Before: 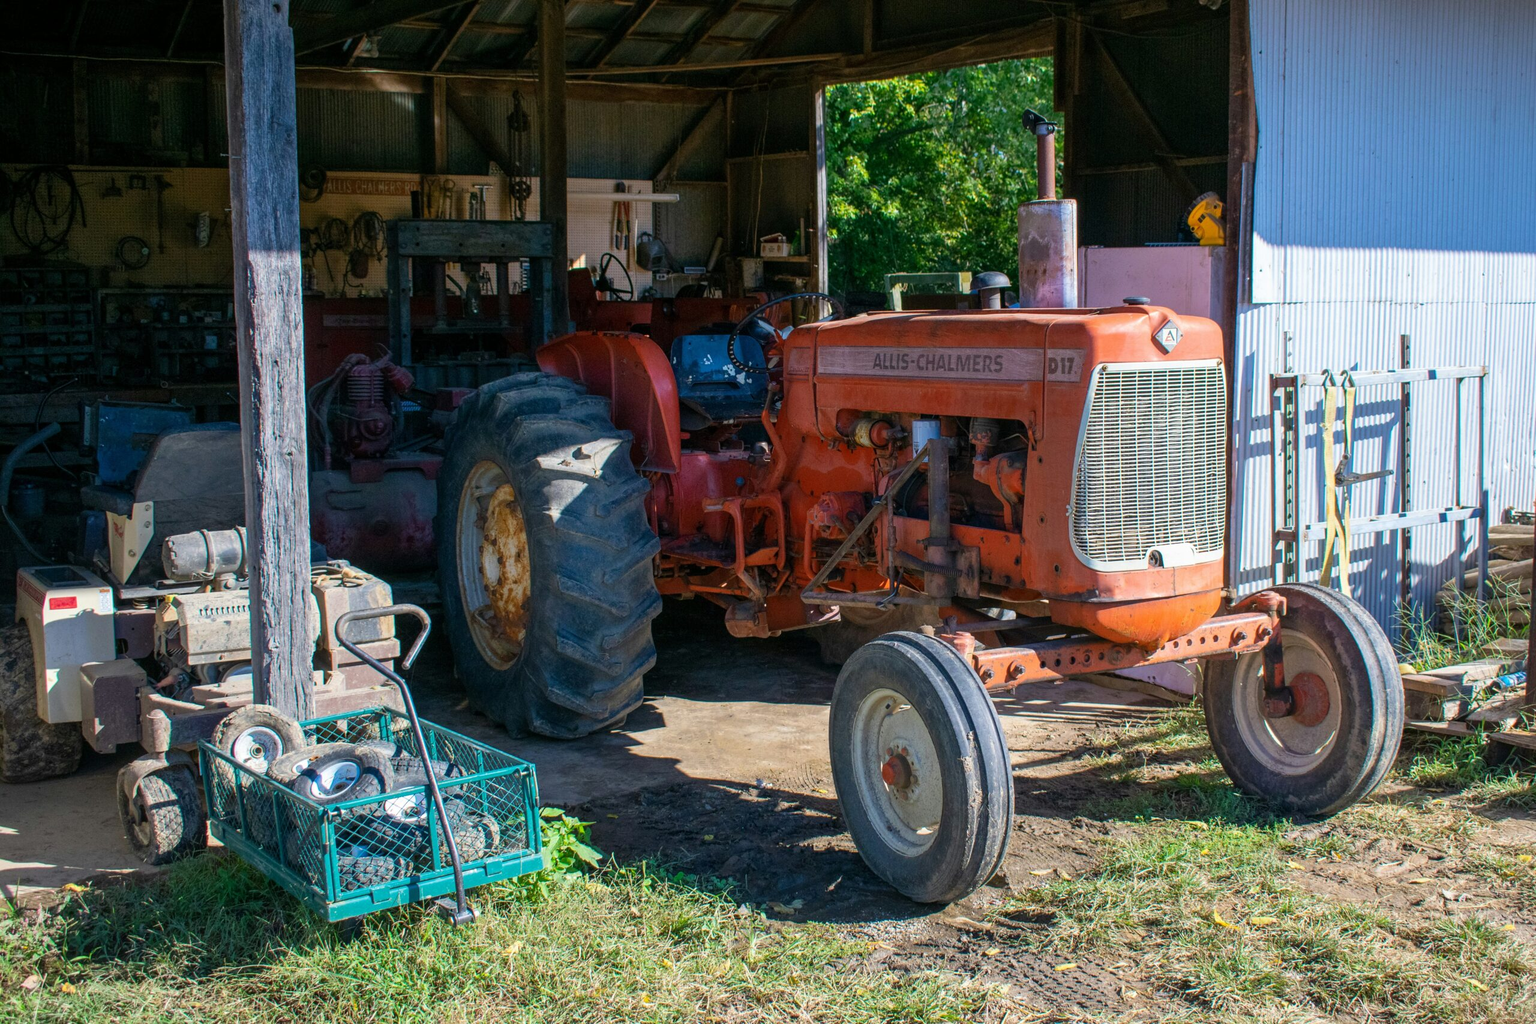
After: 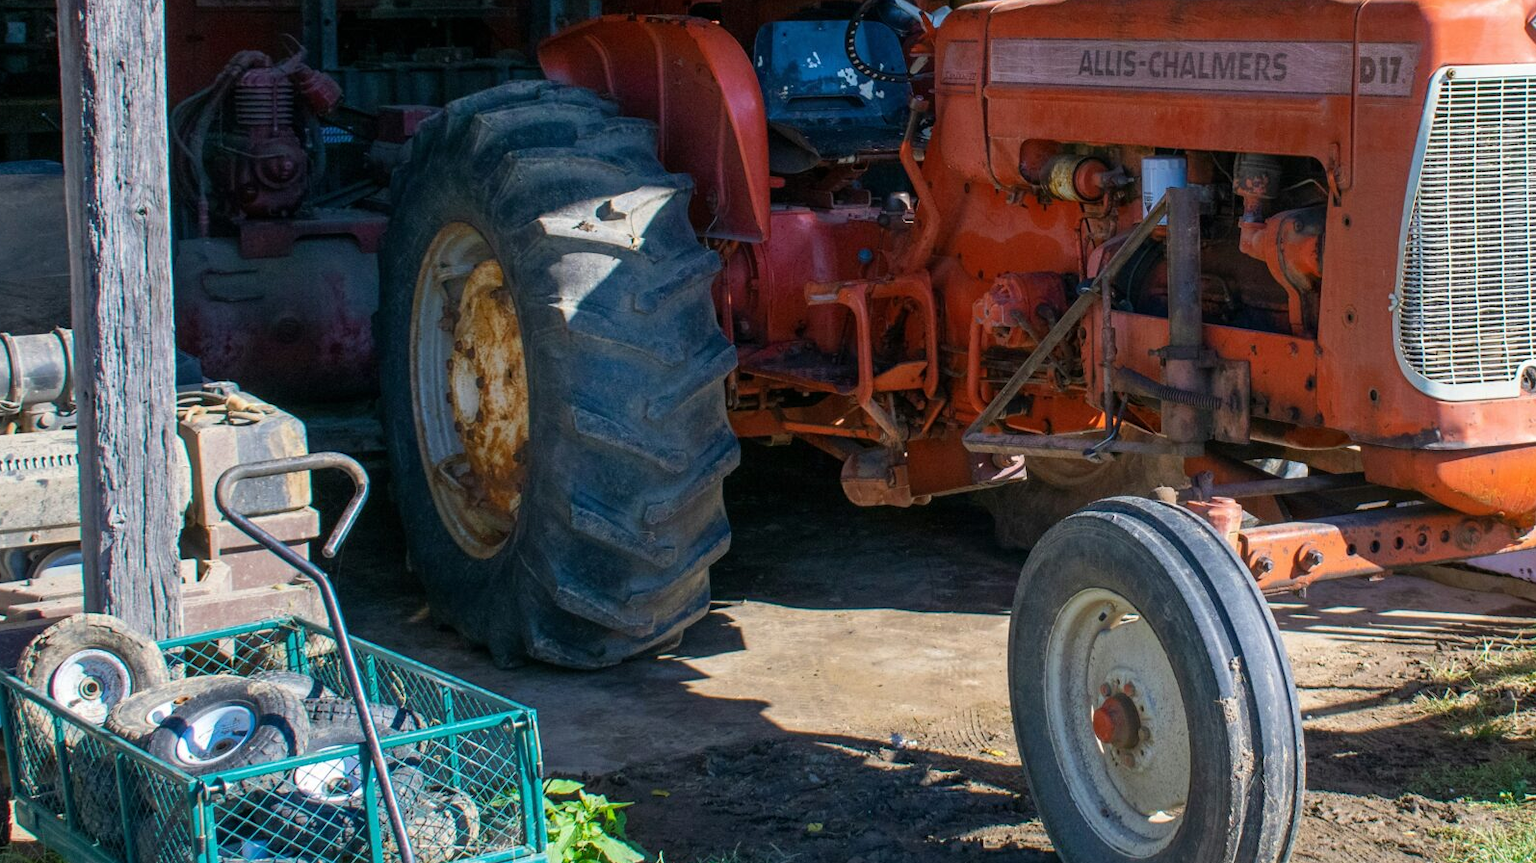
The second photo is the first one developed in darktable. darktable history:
crop: left 13.106%, top 31.506%, right 24.574%, bottom 15.922%
